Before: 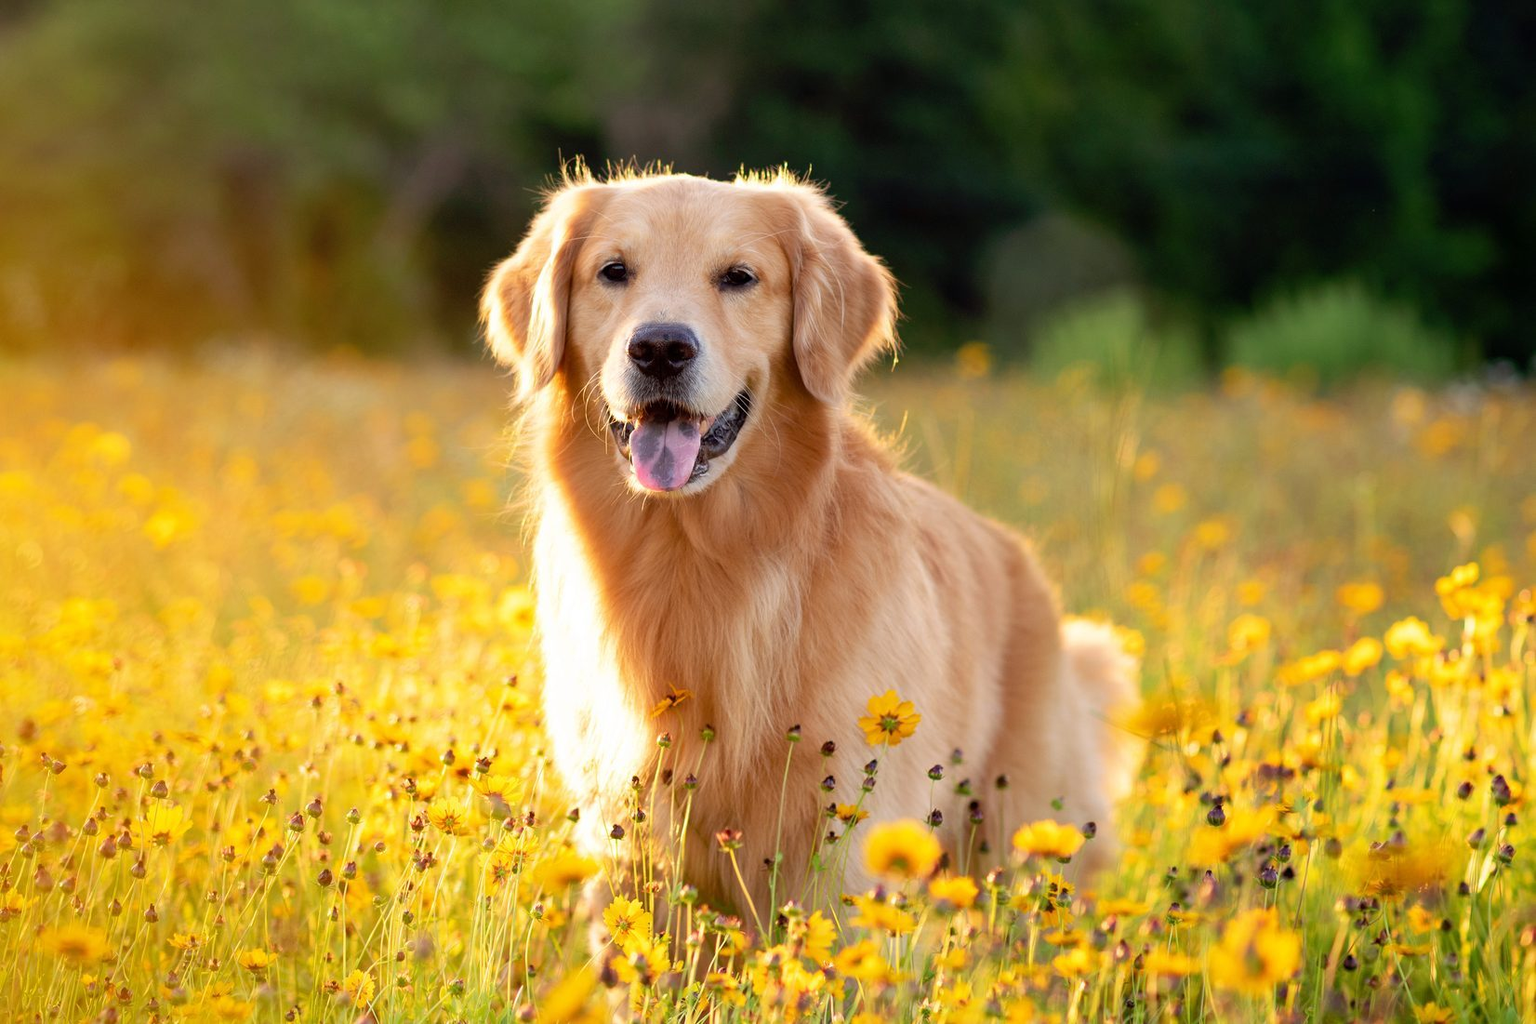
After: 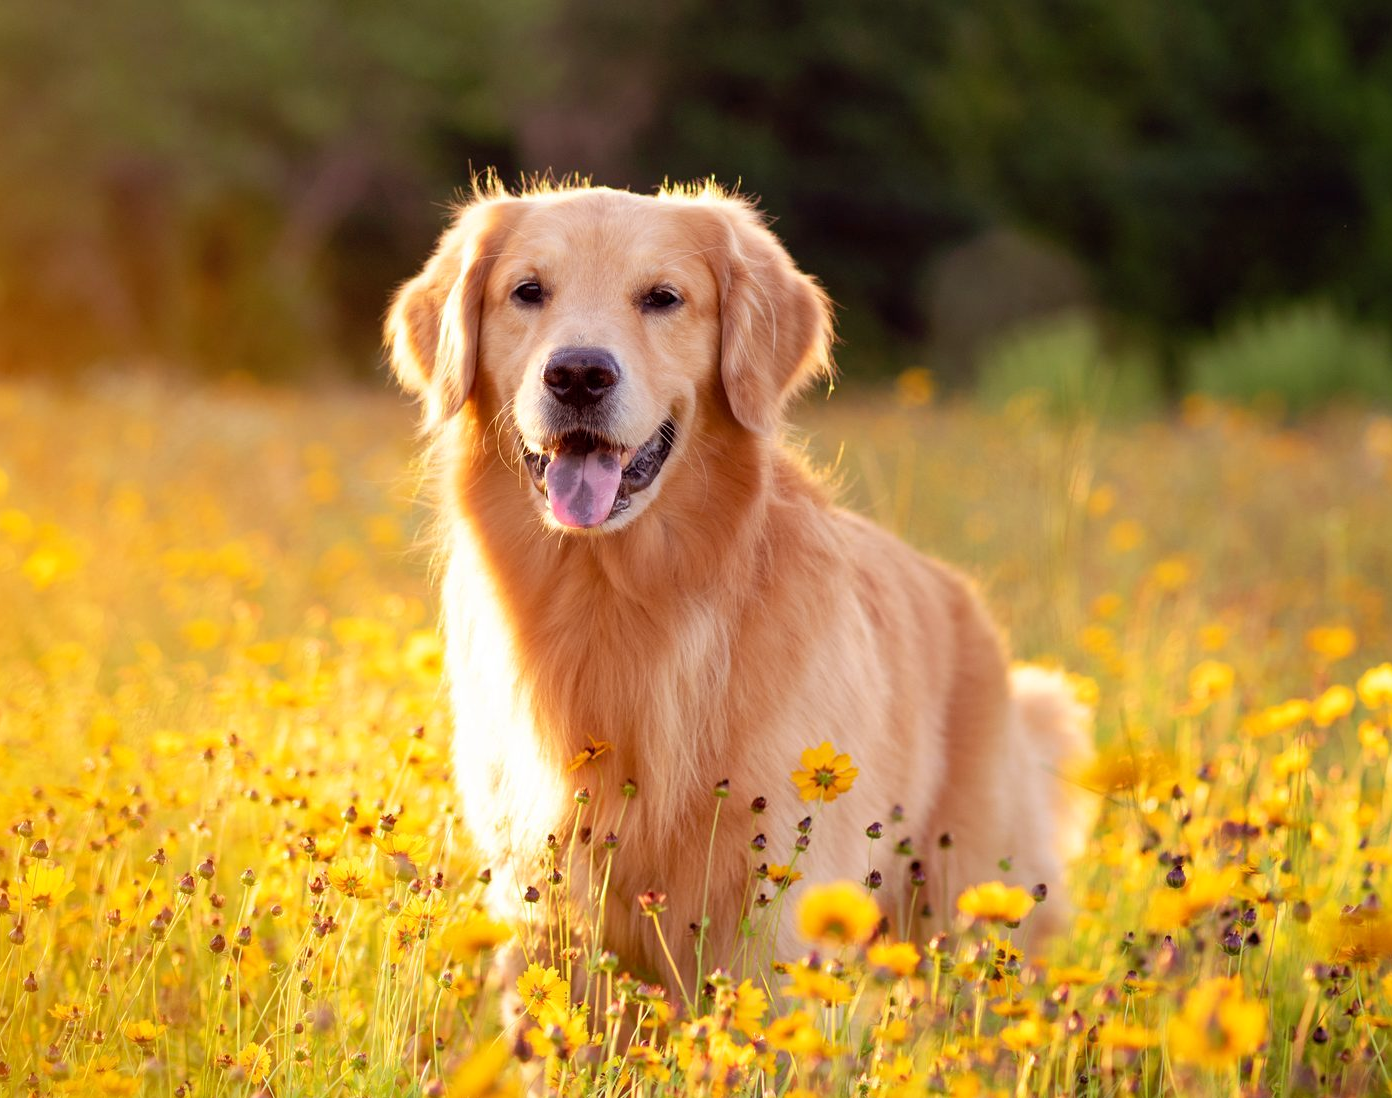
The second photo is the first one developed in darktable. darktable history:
crop: left 8.026%, right 7.374%
rgb levels: mode RGB, independent channels, levels [[0, 0.474, 1], [0, 0.5, 1], [0, 0.5, 1]]
